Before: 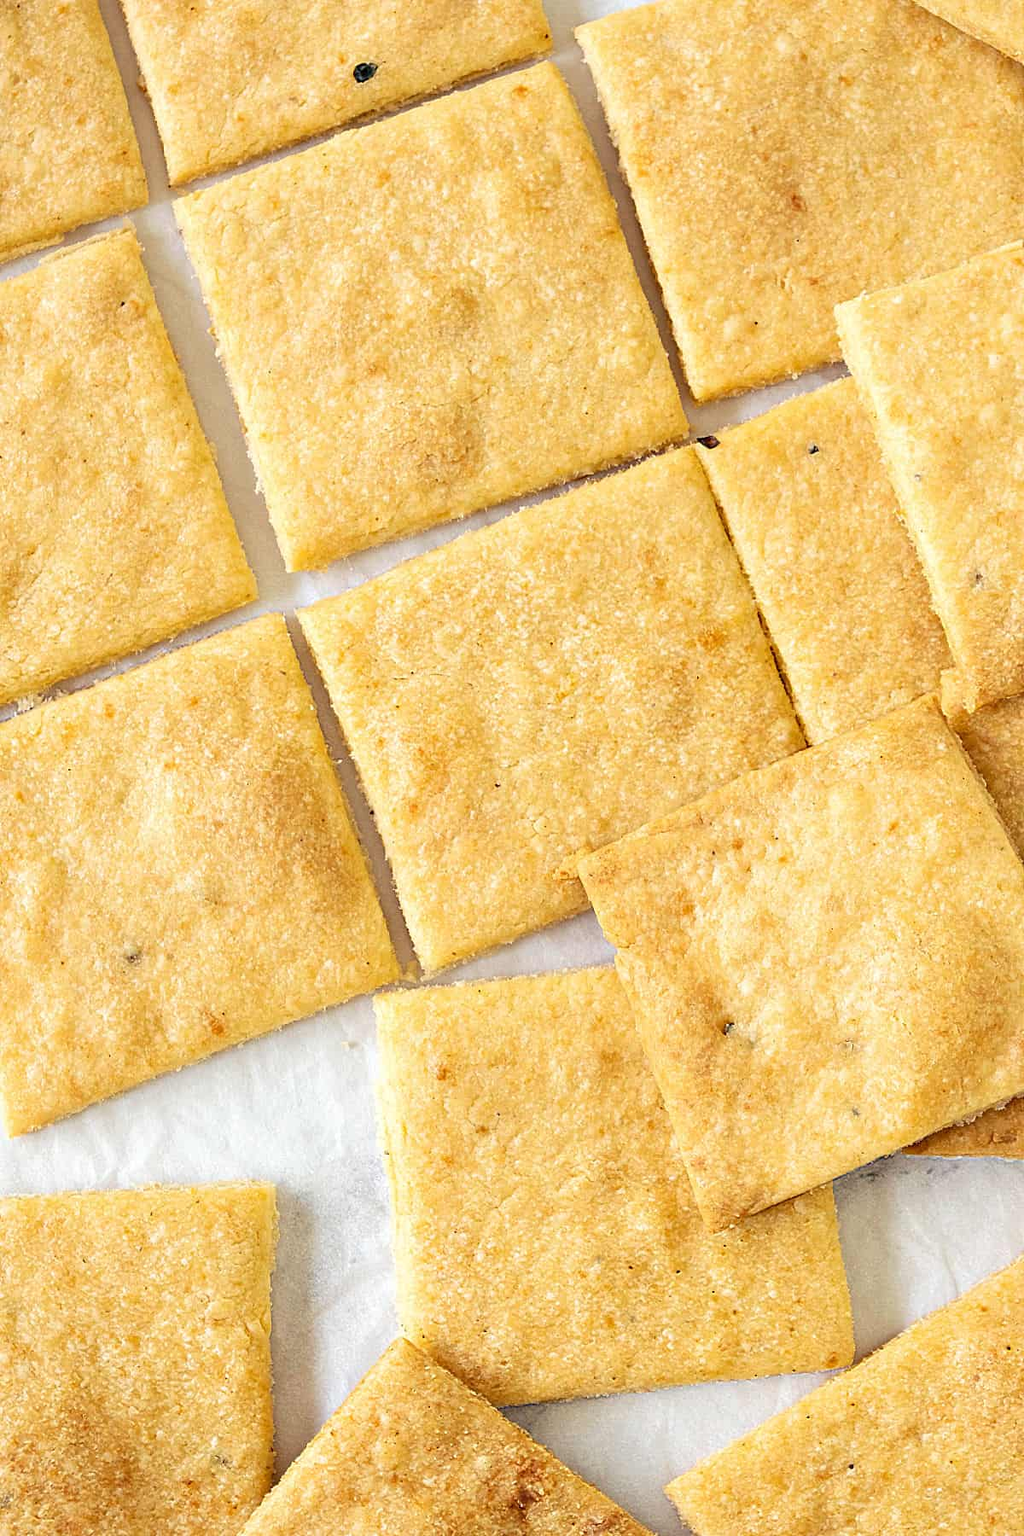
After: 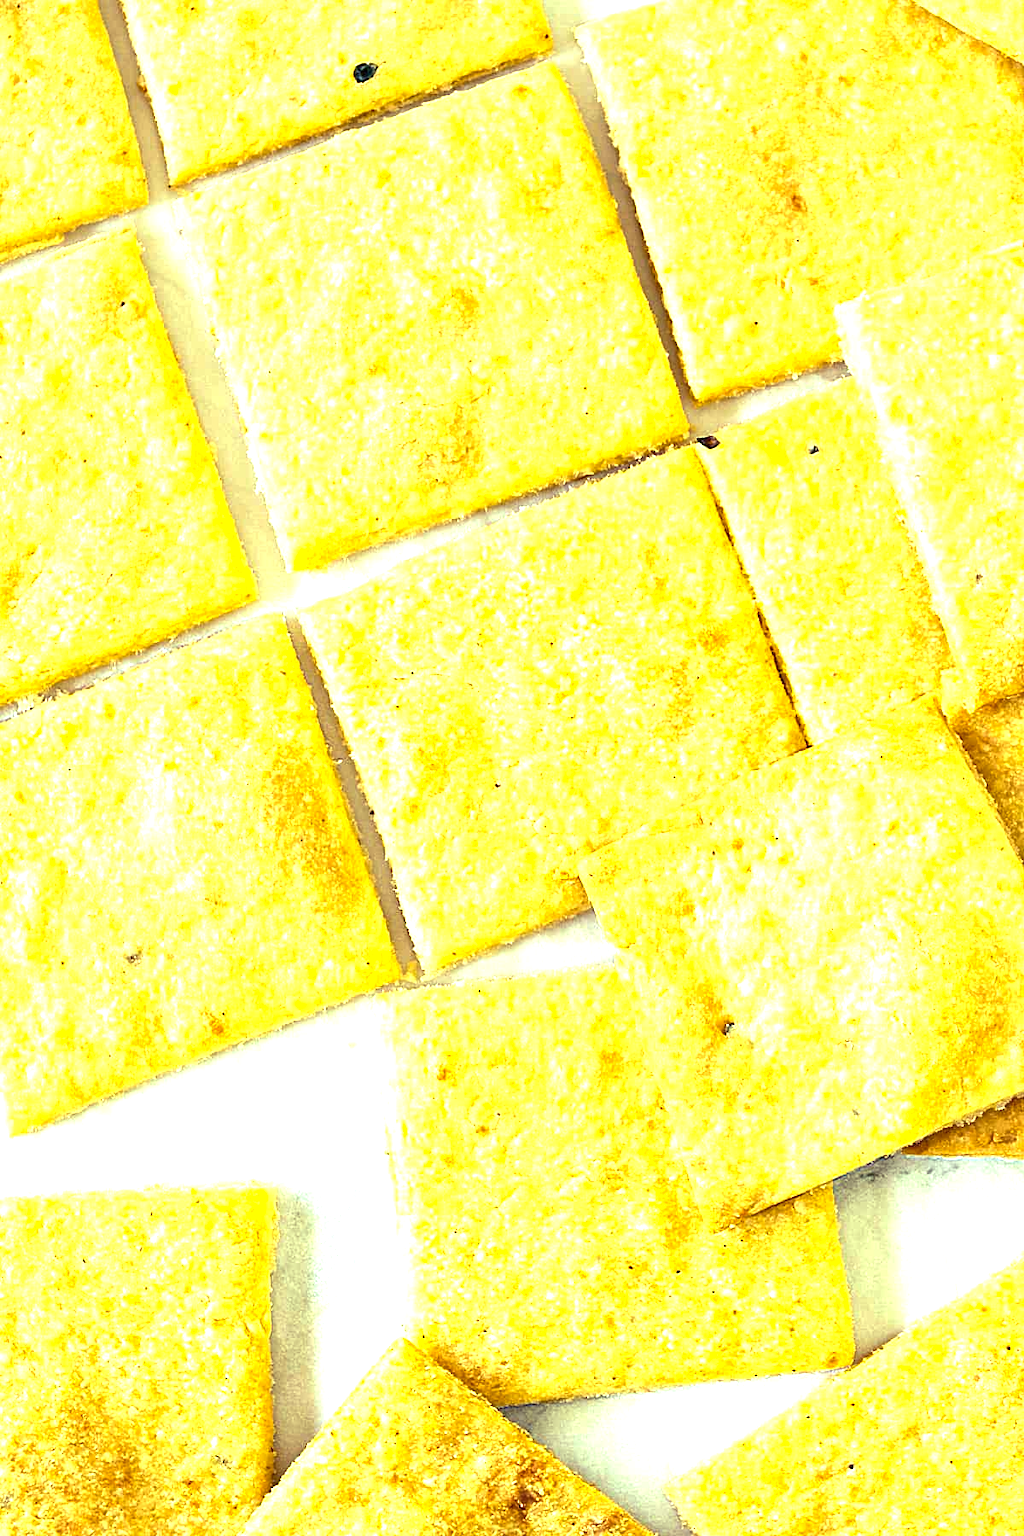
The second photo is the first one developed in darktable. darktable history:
color balance rgb: shadows lift › chroma 5.338%, shadows lift › hue 238.49°, highlights gain › luminance 15.367%, highlights gain › chroma 6.992%, highlights gain › hue 125.26°, perceptual saturation grading › global saturation 4.747%, perceptual brilliance grading › global brilliance 11.985%, perceptual brilliance grading › highlights 15.2%, global vibrance 9.801%
